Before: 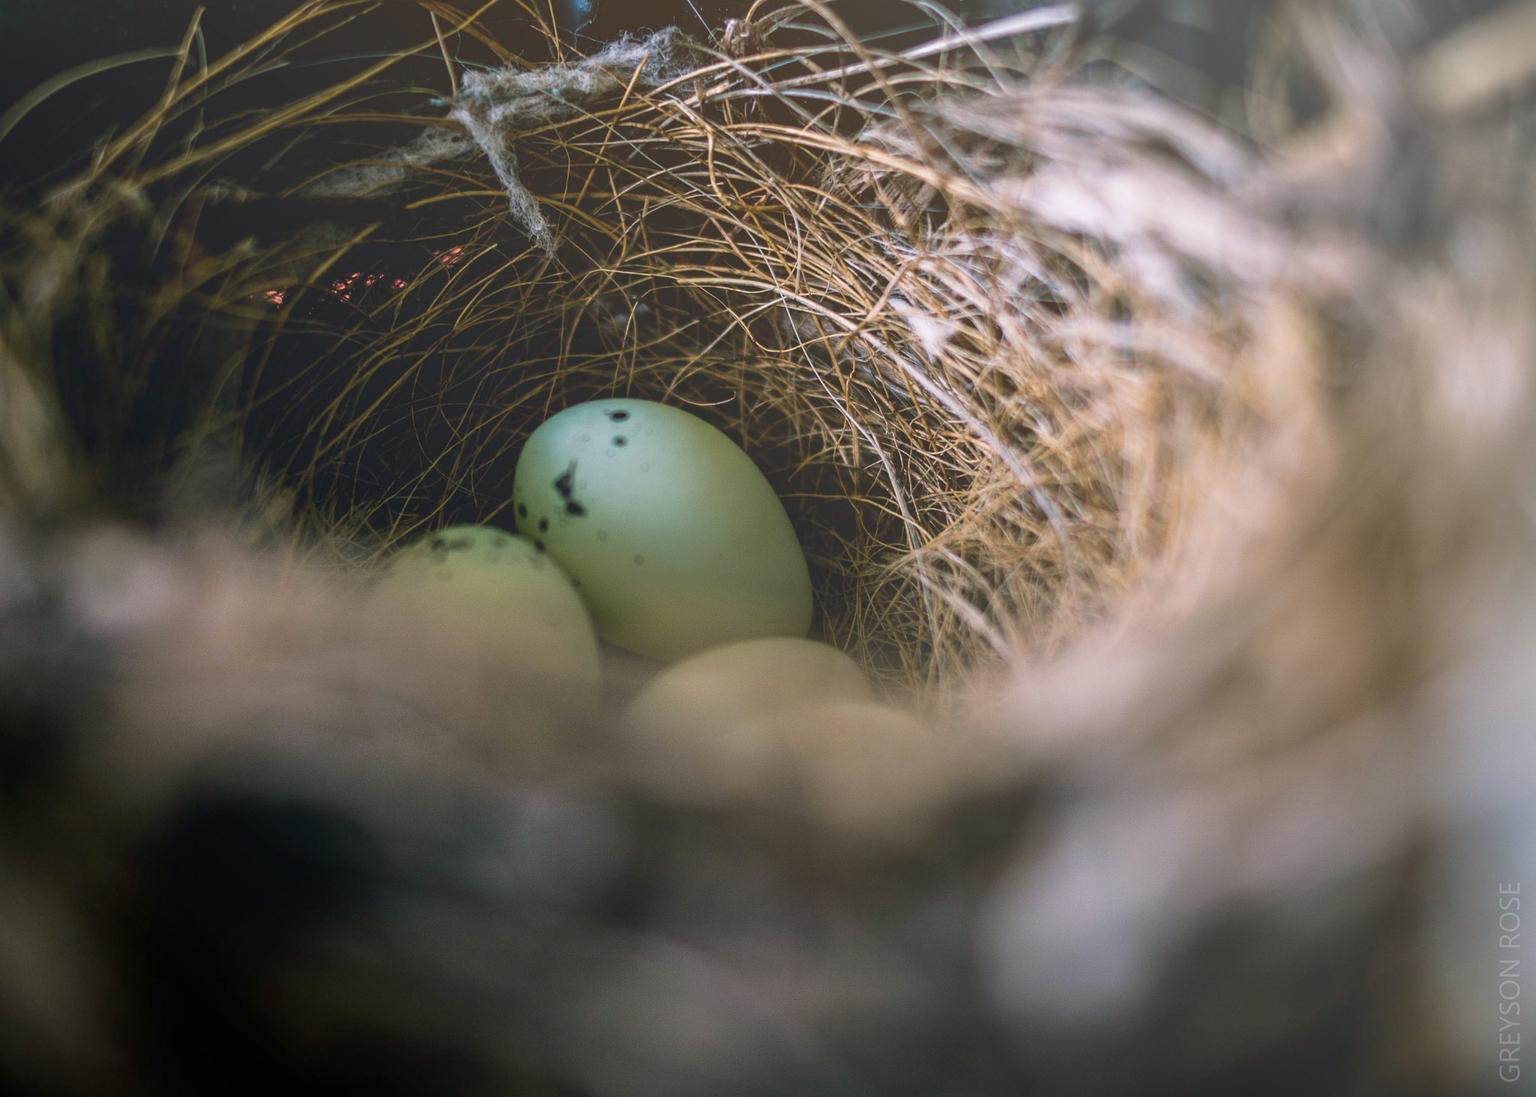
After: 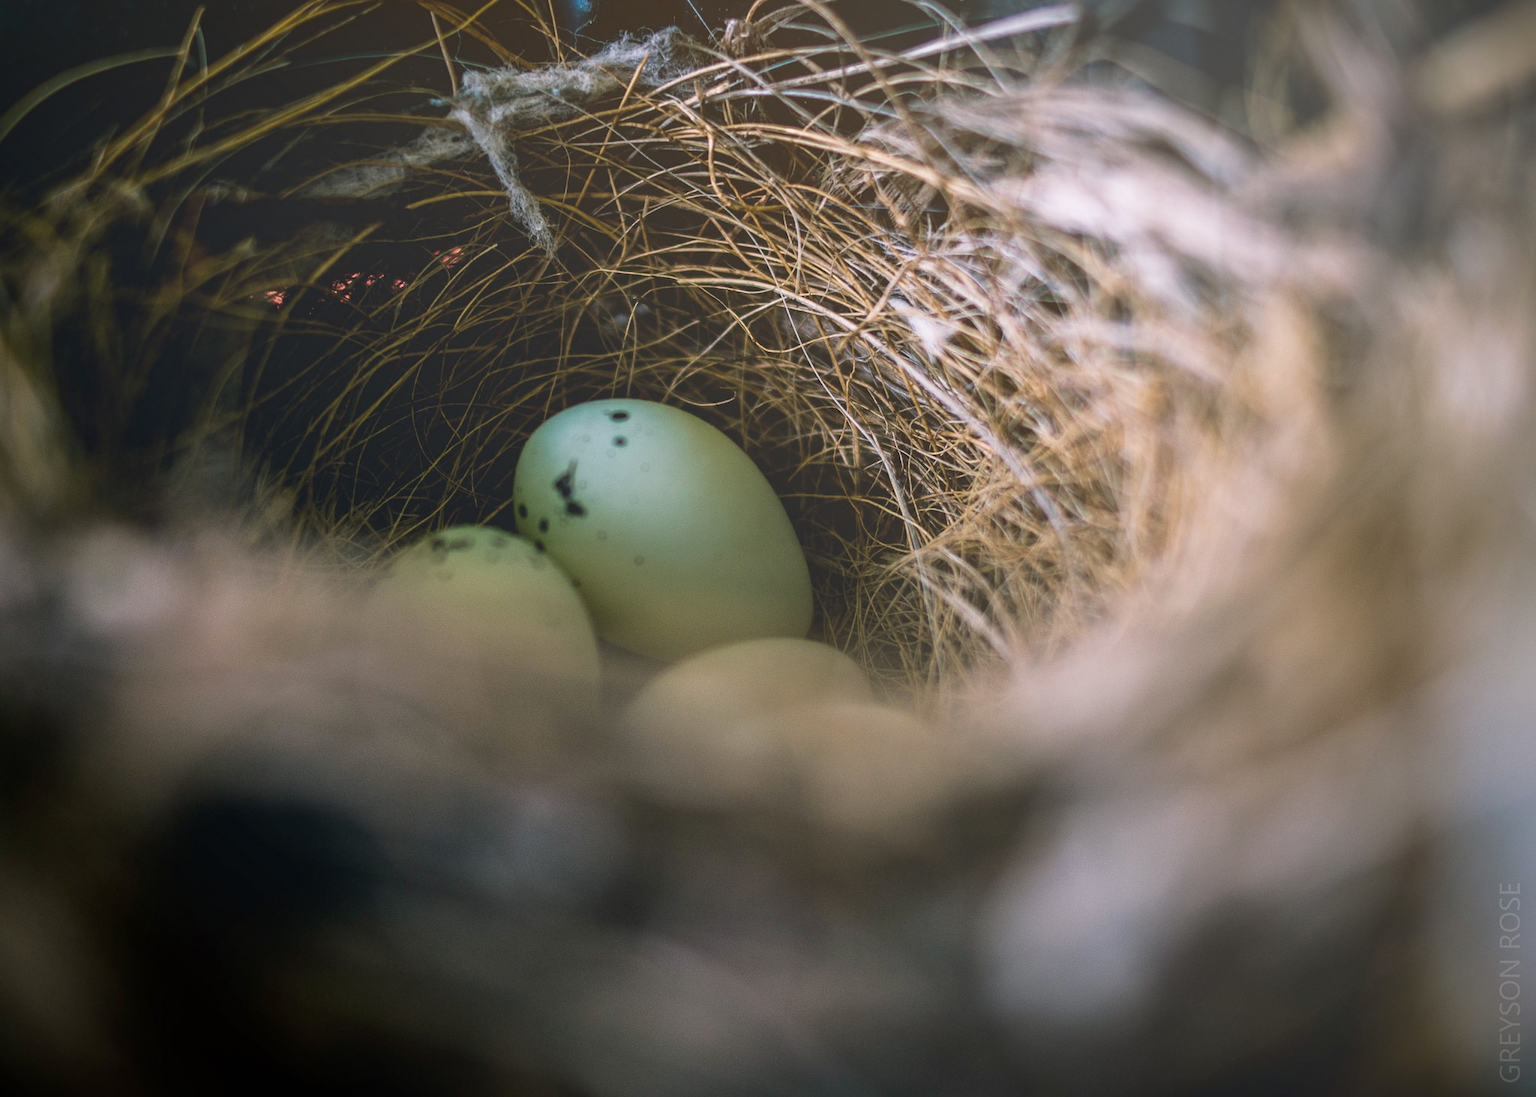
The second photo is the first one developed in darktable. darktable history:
vignetting: fall-off start 86.33%, saturation 0.366, automatic ratio true
